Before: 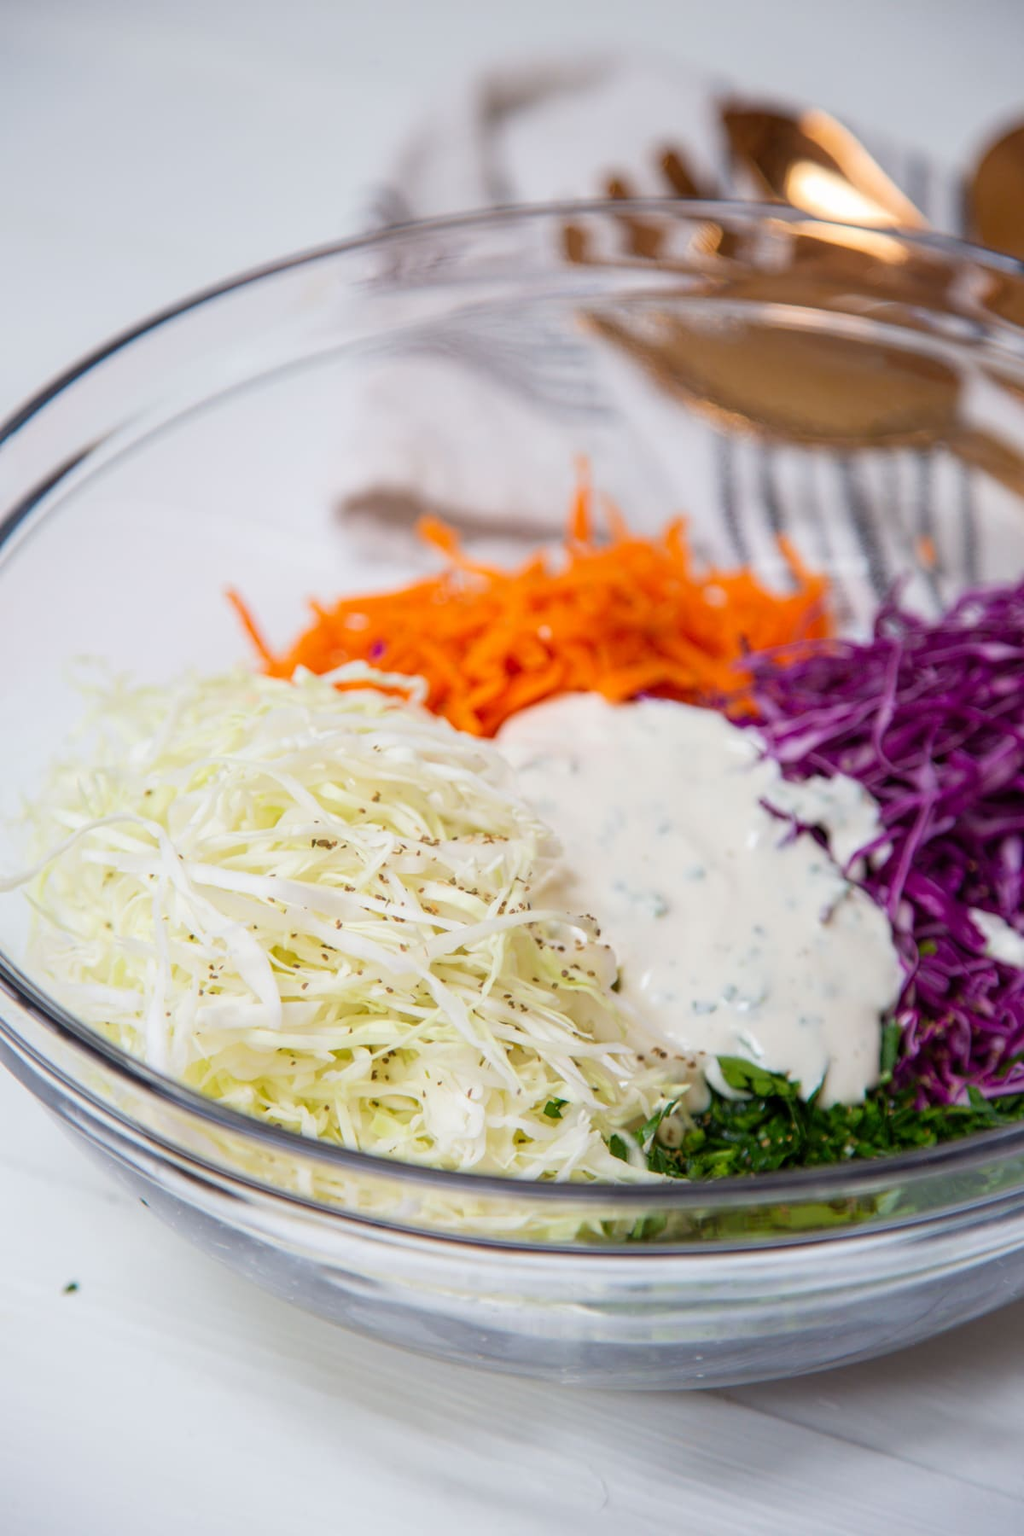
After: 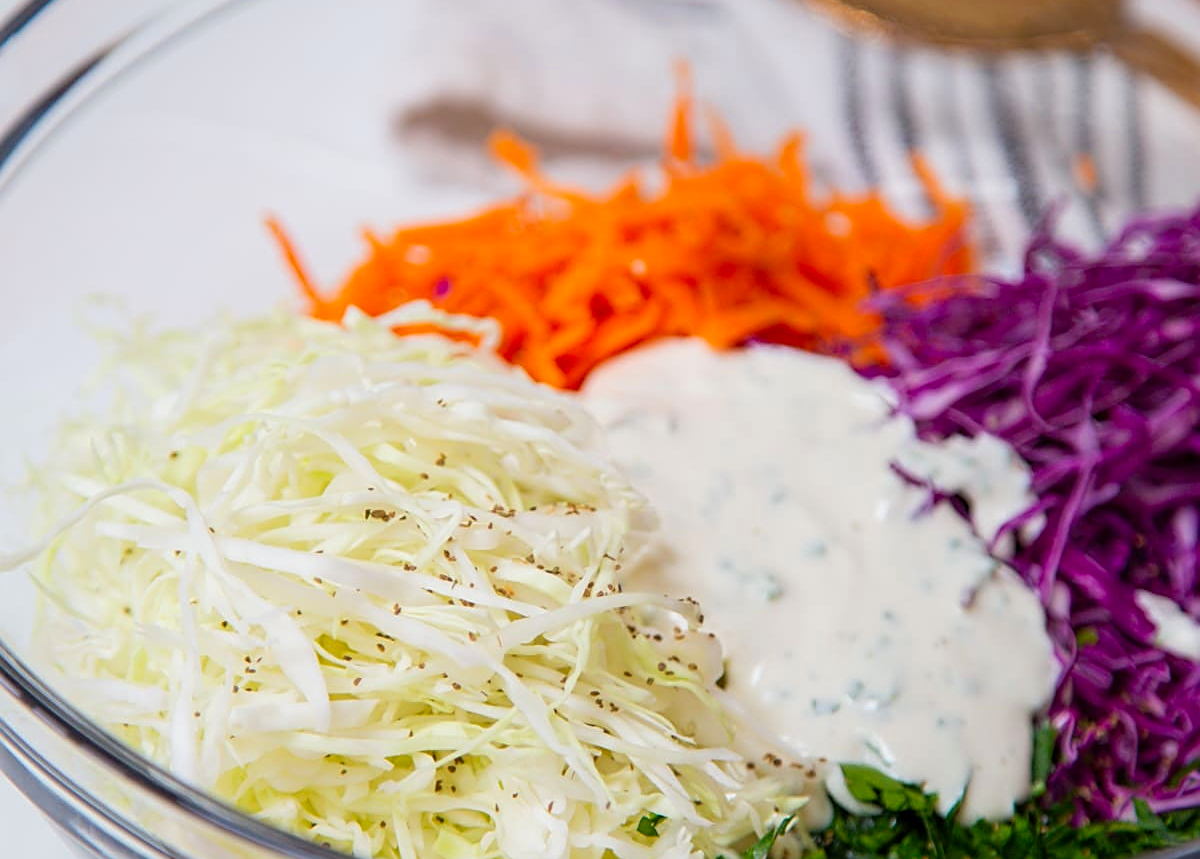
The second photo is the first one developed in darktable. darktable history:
contrast brightness saturation: saturation 0.121
crop and rotate: top 26.38%, bottom 25.852%
sharpen: amount 0.573
levels: levels [0, 0.498, 1]
